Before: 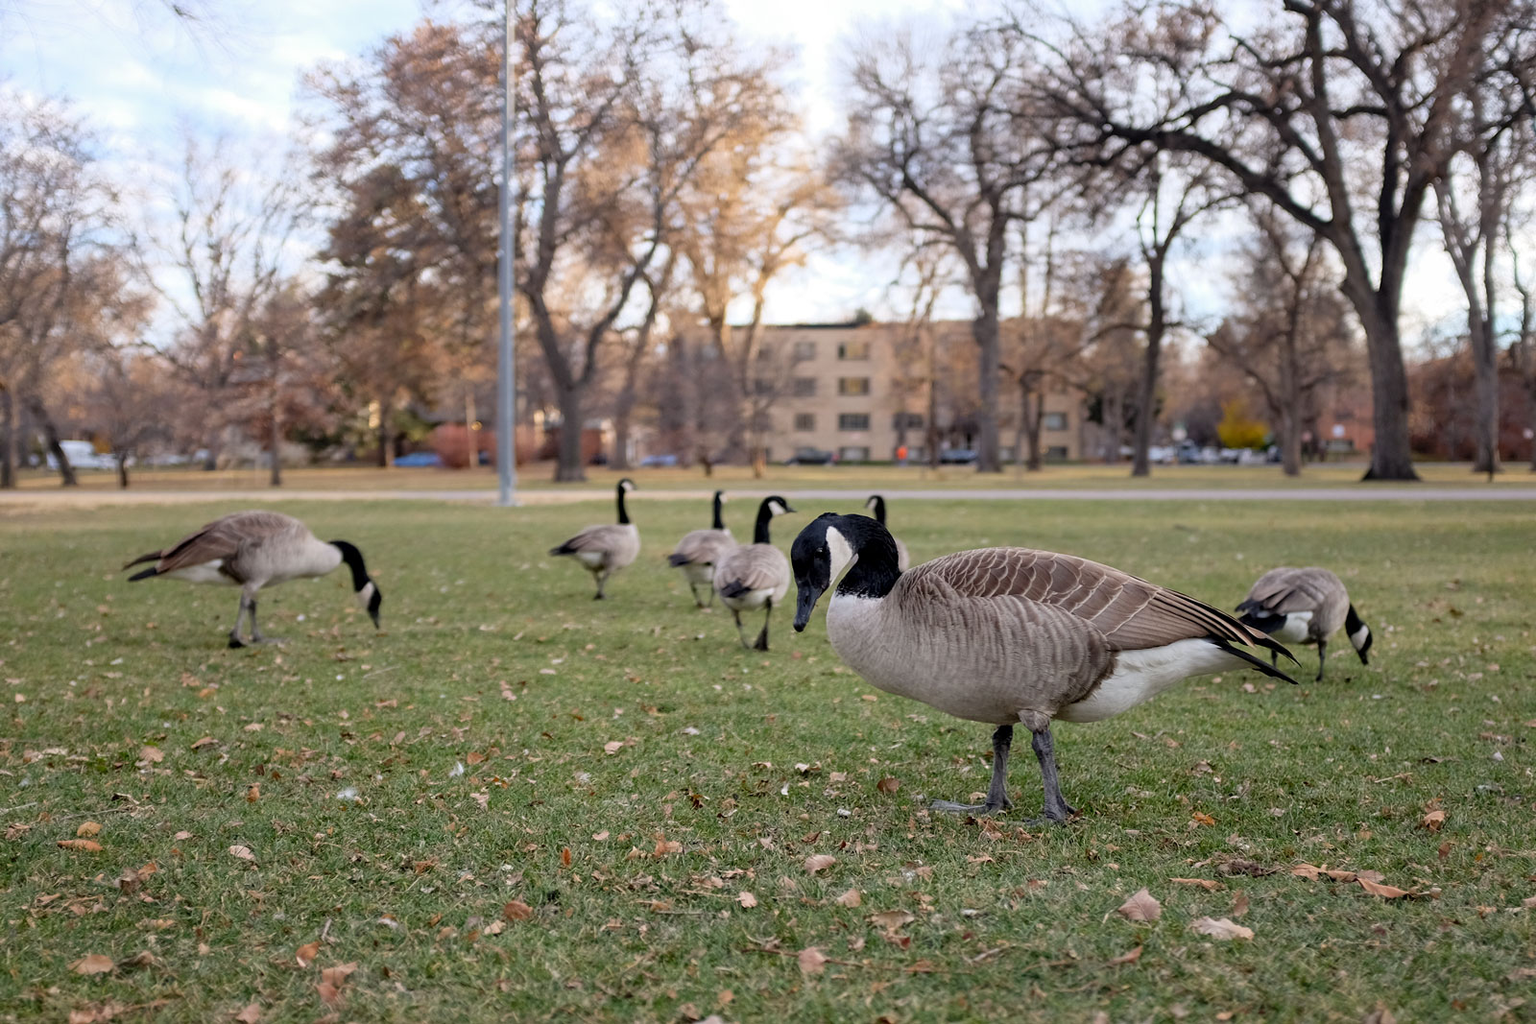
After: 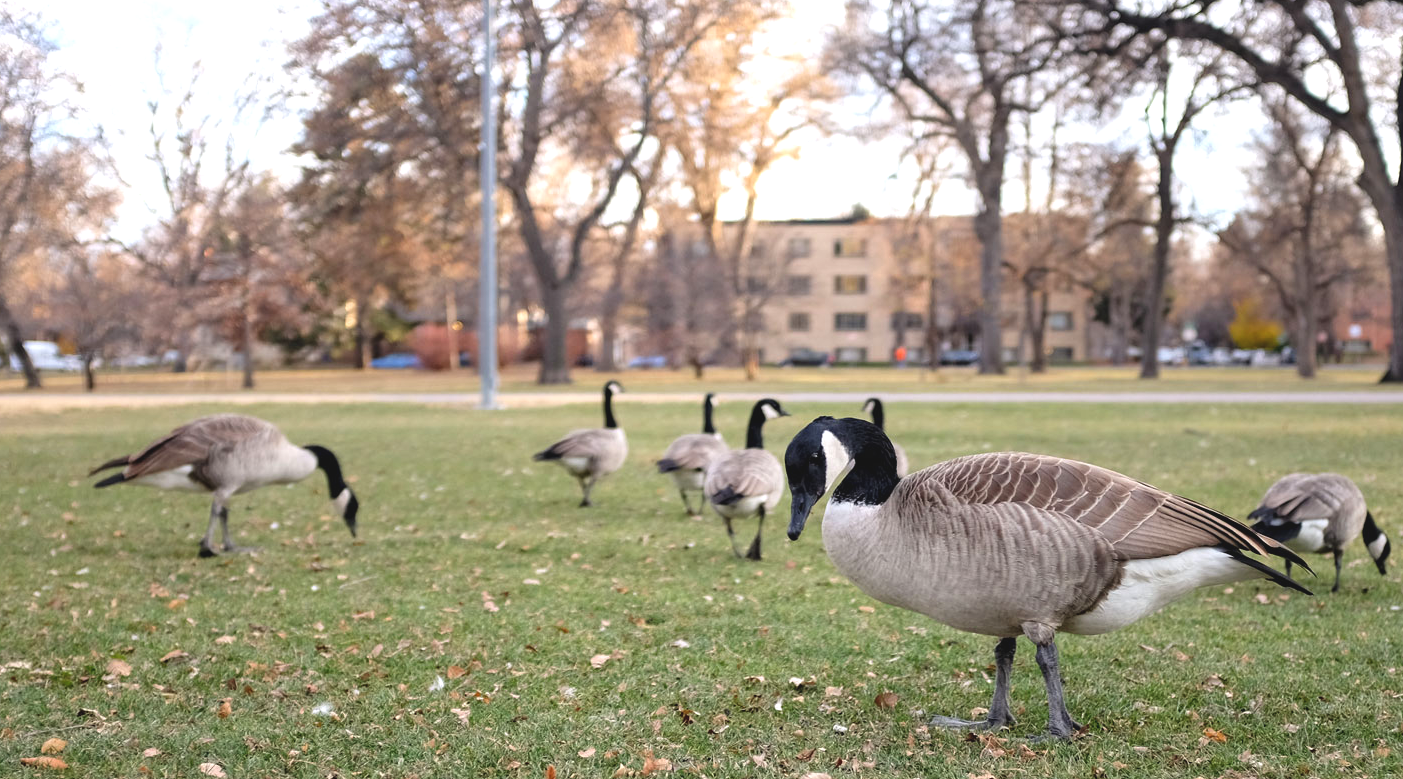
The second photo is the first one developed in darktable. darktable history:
exposure: black level correction -0.005, exposure 0.626 EV, compensate highlight preservation false
crop and rotate: left 2.455%, top 11.064%, right 9.802%, bottom 15.86%
